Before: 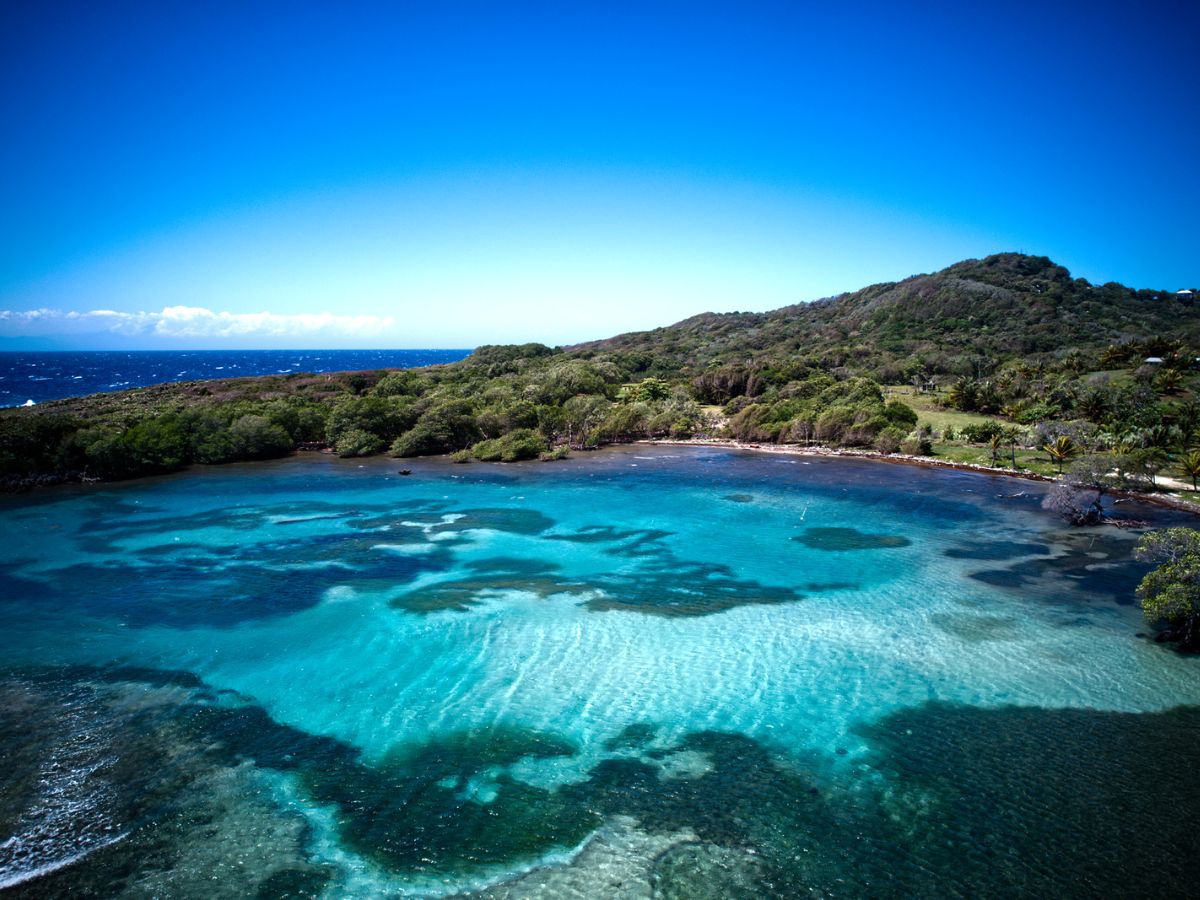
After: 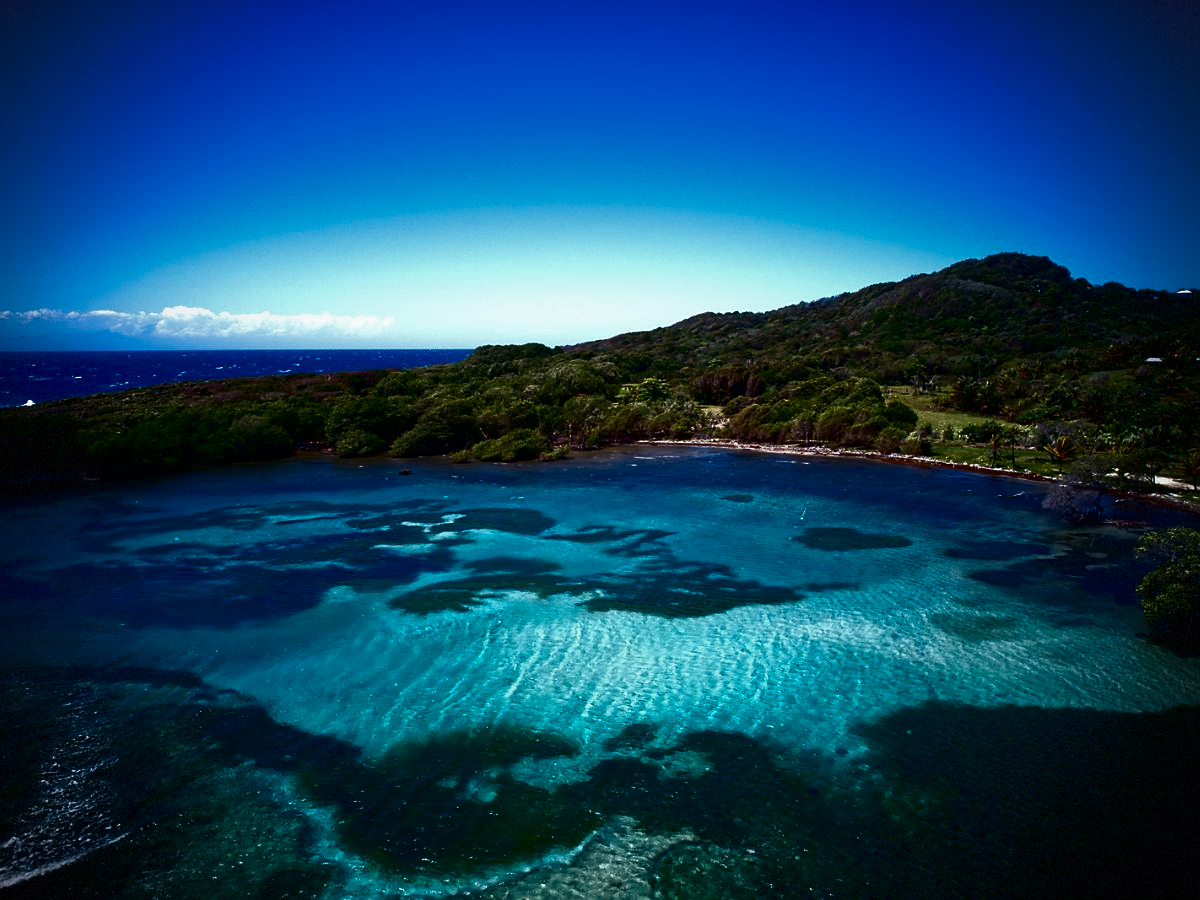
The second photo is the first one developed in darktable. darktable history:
contrast equalizer: octaves 7, y [[0.6 ×6], [0.55 ×6], [0 ×6], [0 ×6], [0 ×6]], mix -0.287
vignetting: center (-0.033, -0.037), dithering 8-bit output
contrast brightness saturation: contrast 0.085, brightness -0.577, saturation 0.167
sharpen: radius 1.592, amount 0.364, threshold 1.484
